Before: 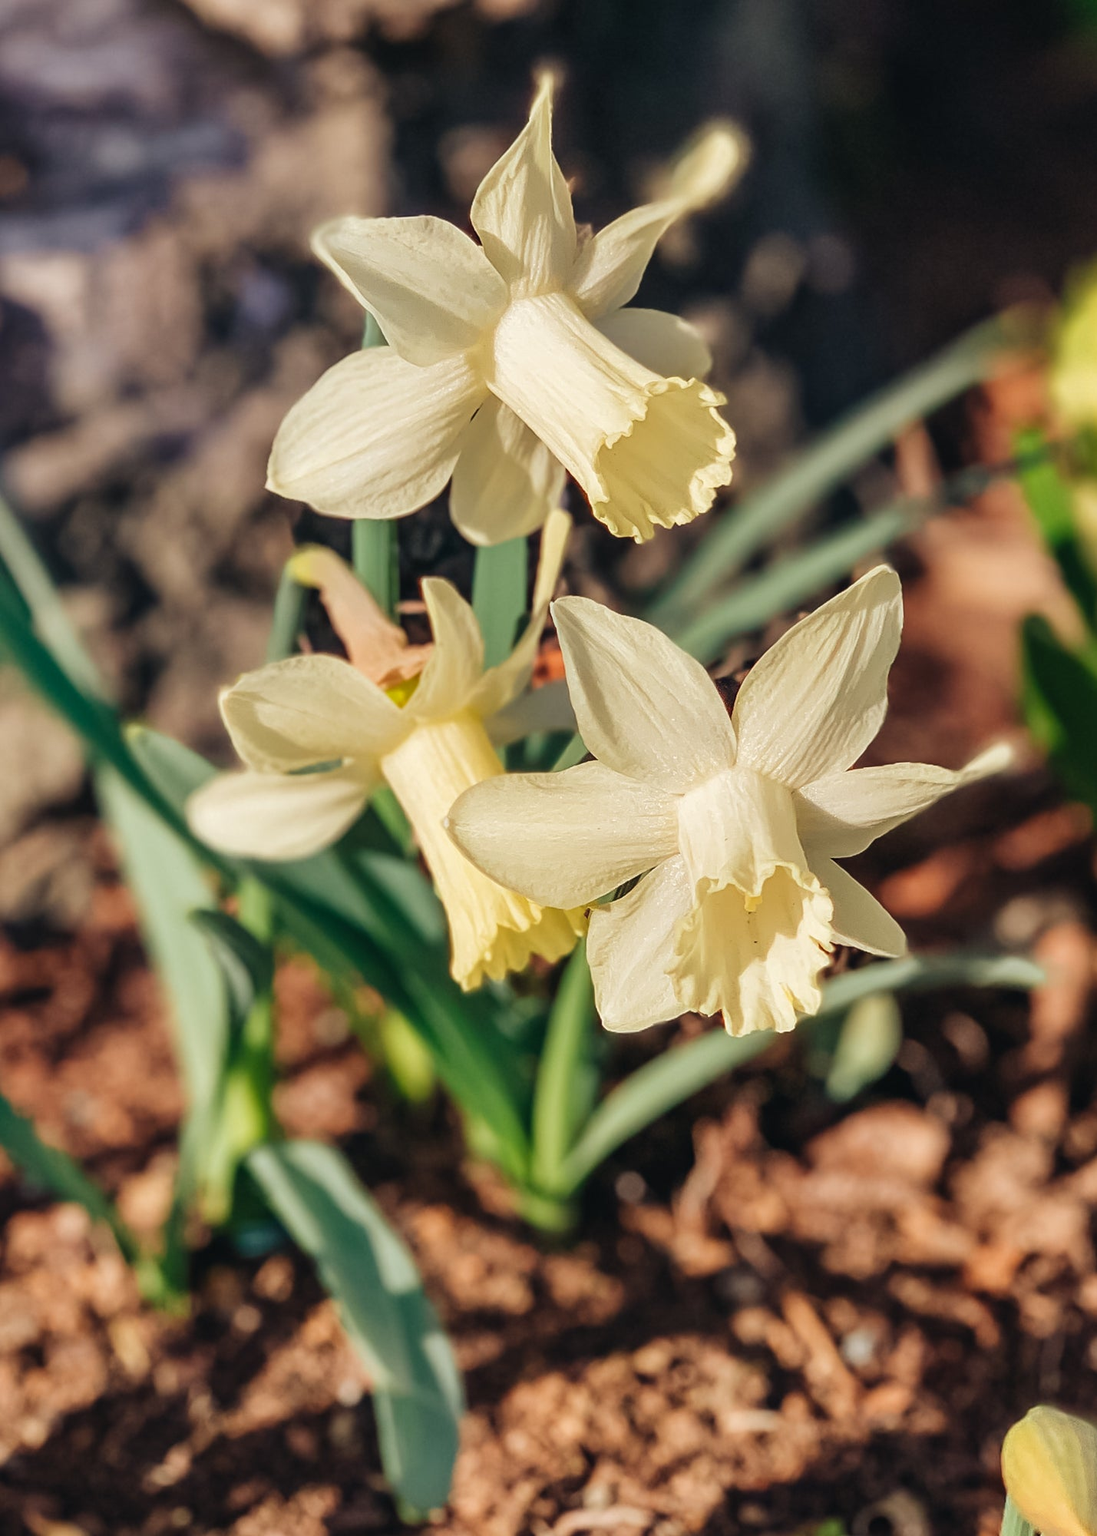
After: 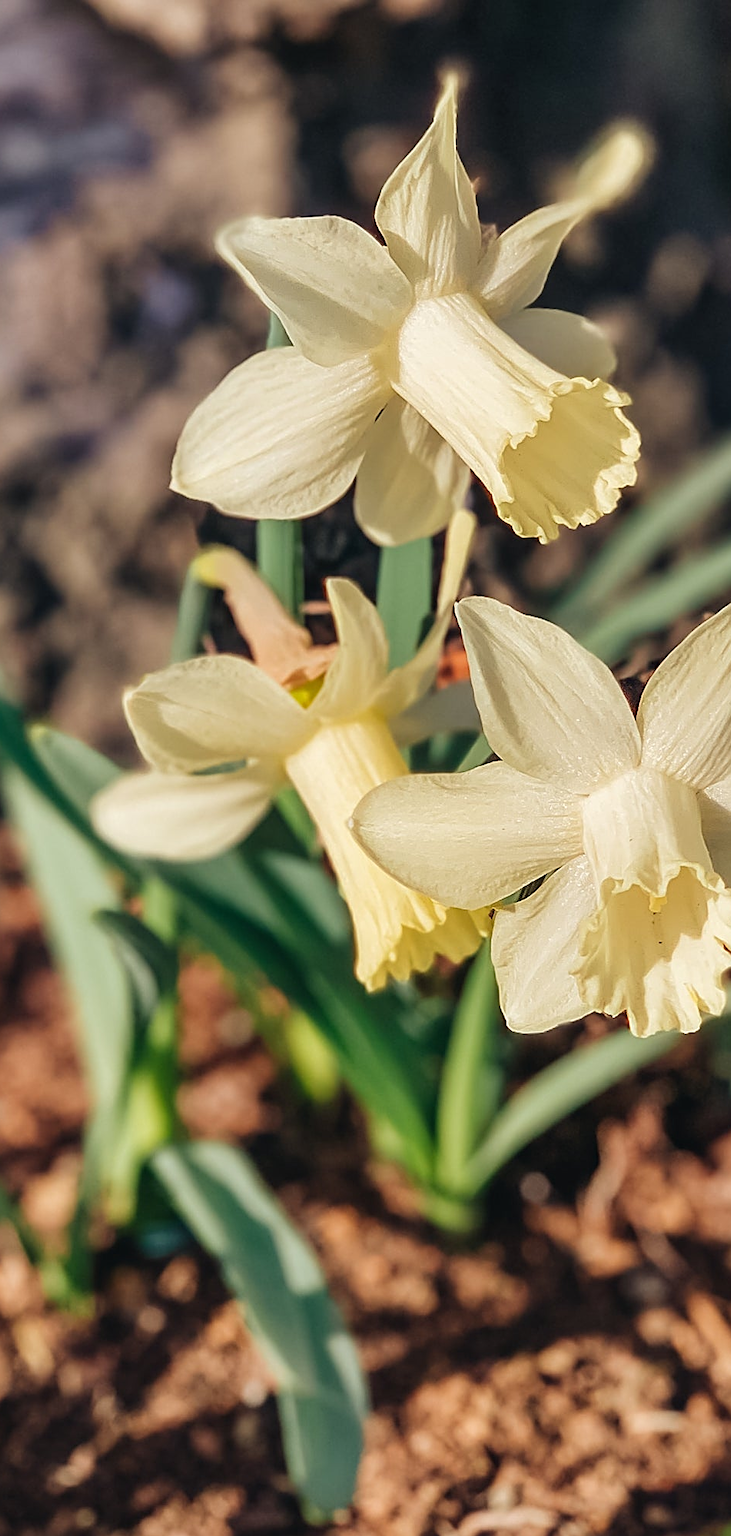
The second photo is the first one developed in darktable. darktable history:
sharpen: on, module defaults
crop and rotate: left 8.786%, right 24.548%
